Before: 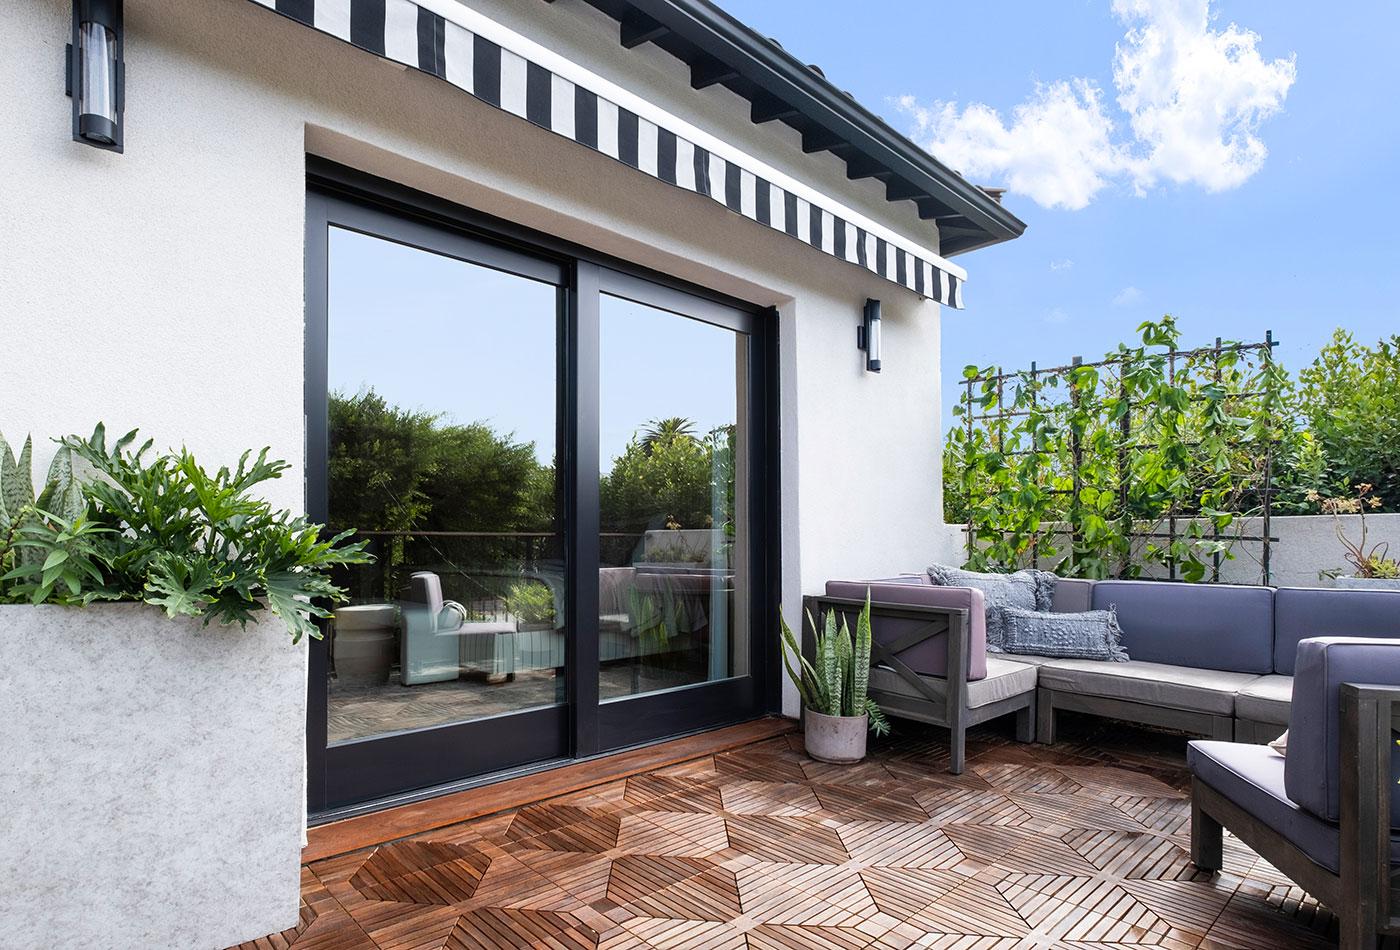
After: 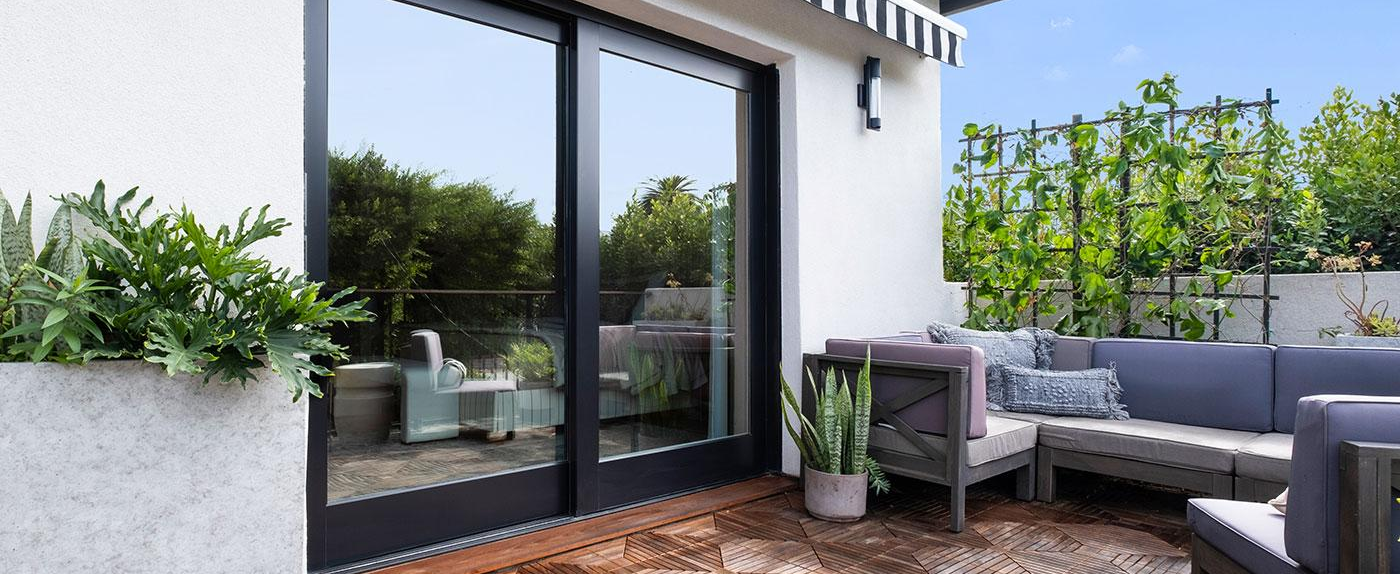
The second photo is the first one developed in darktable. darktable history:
crop and rotate: top 25.569%, bottom 13.992%
